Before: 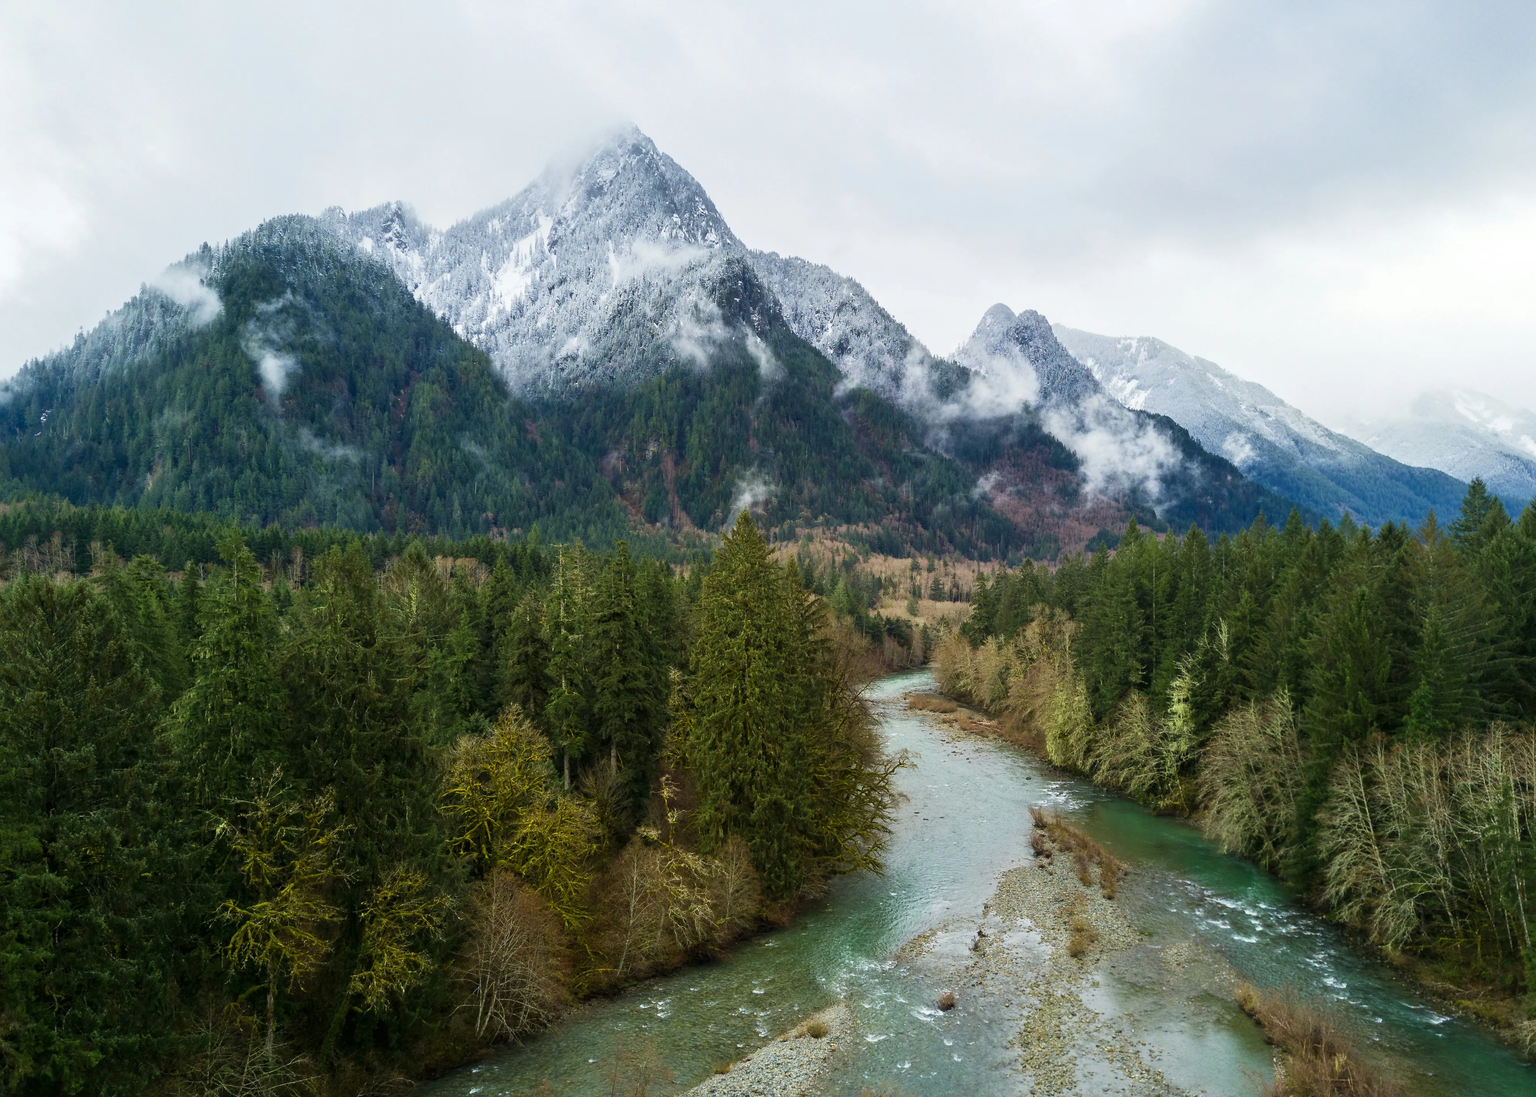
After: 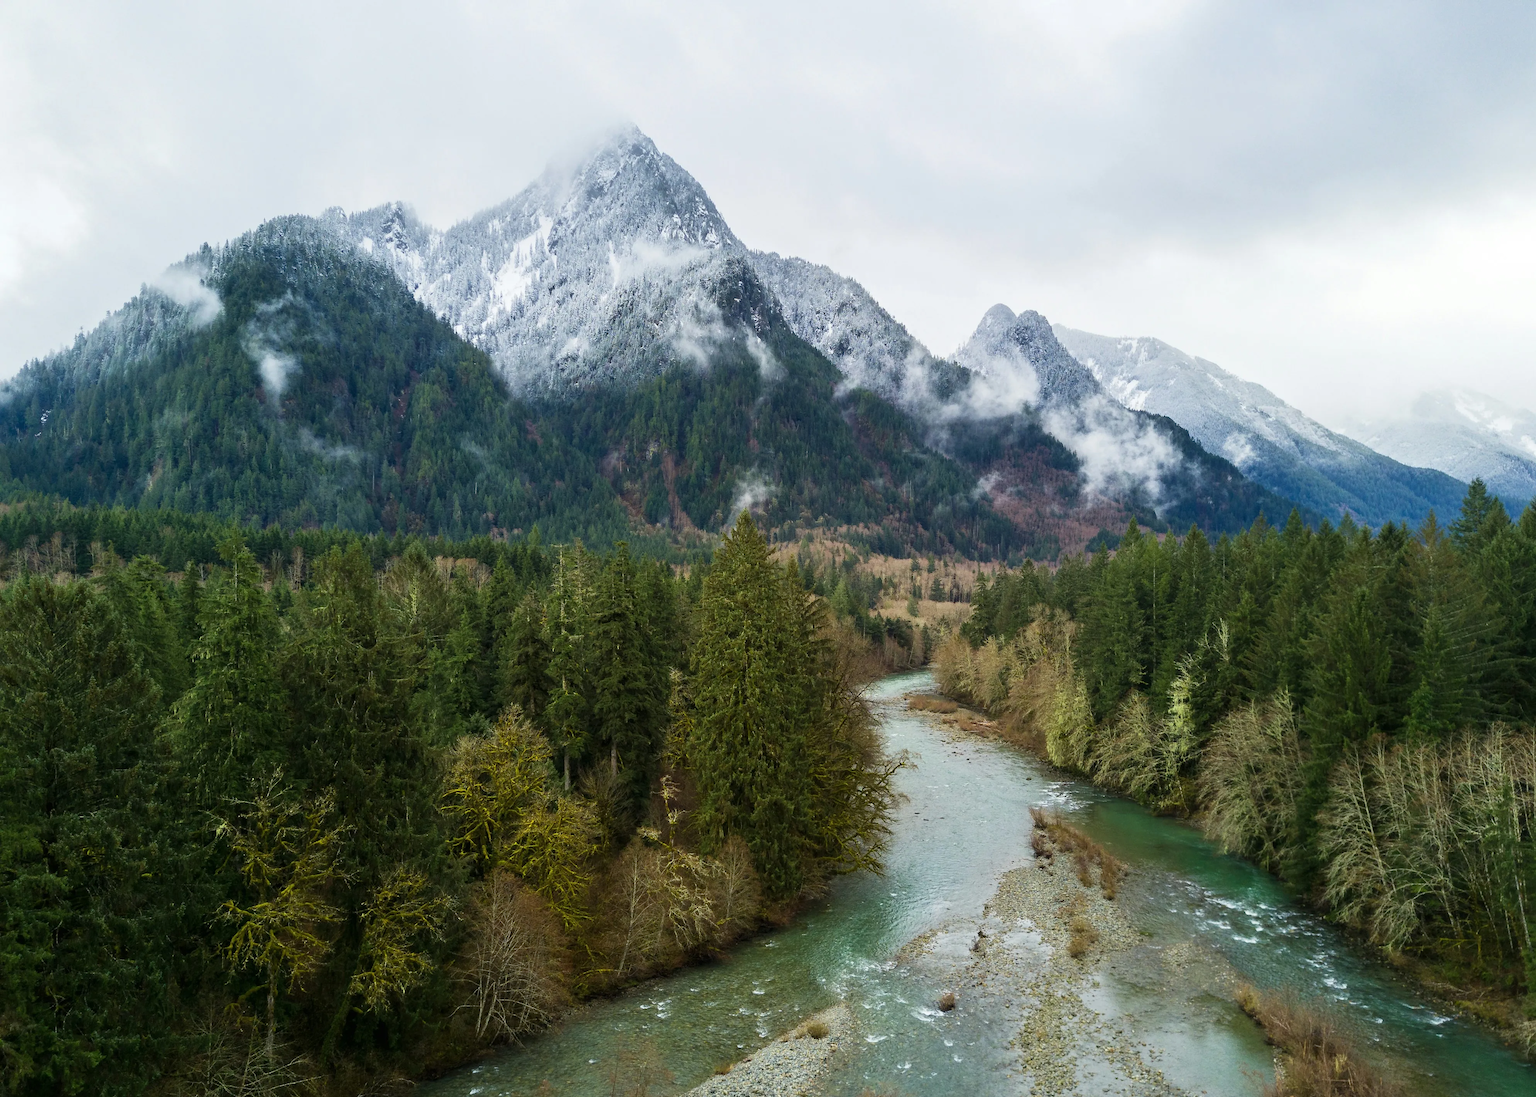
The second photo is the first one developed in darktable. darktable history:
color correction: highlights b* 0.02, saturation 0.988
